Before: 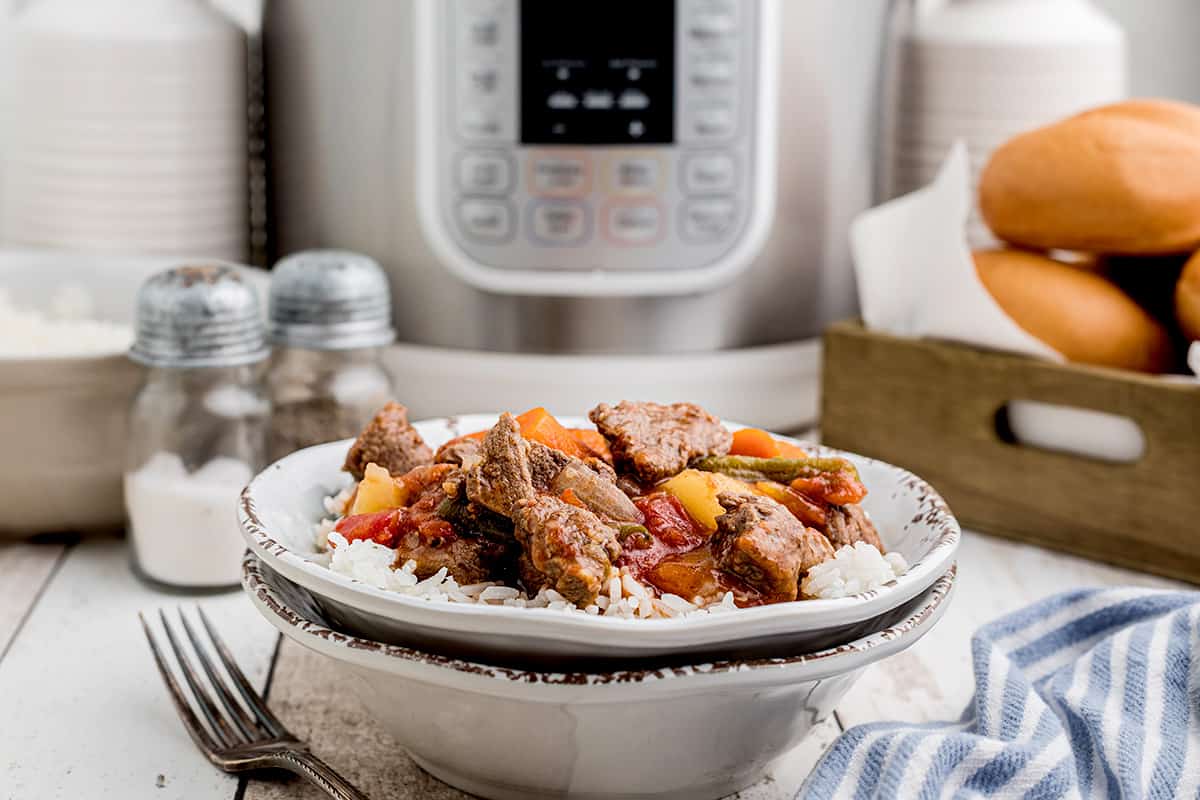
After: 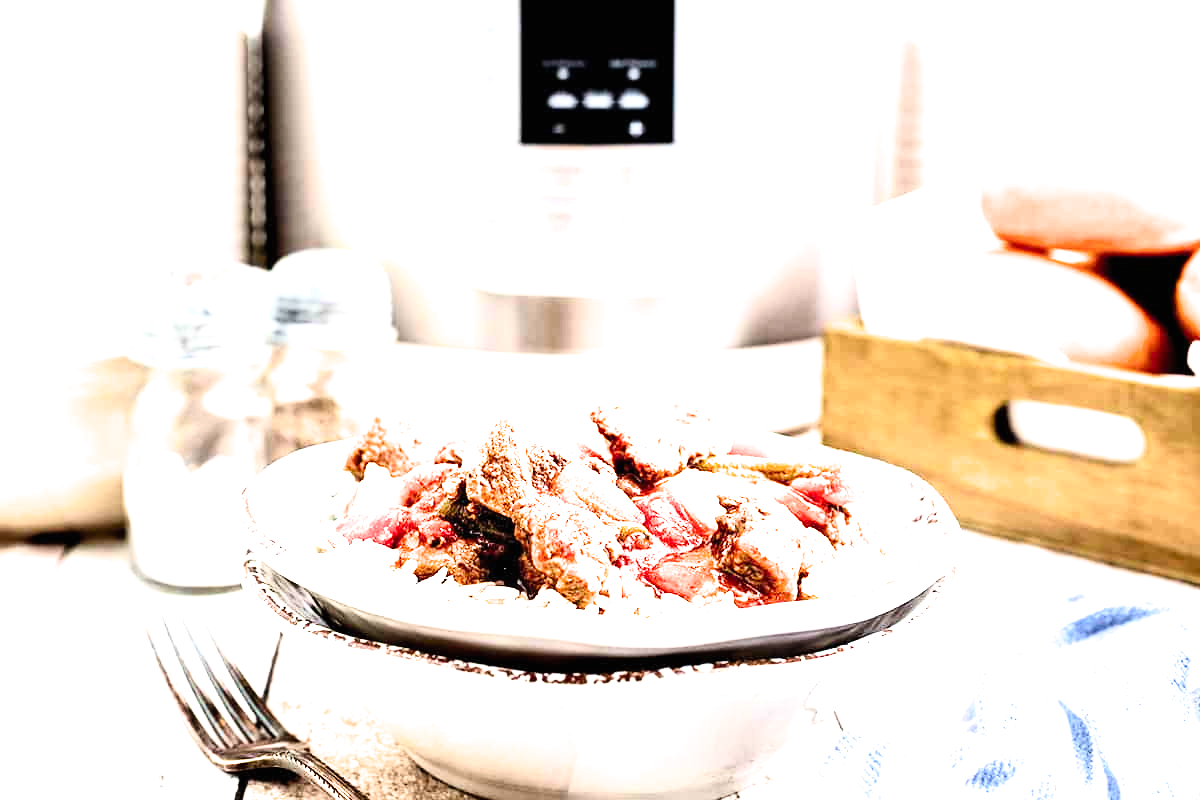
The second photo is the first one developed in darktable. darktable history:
filmic rgb: black relative exposure -7.98 EV, white relative exposure 2.33 EV, hardness 6.61
exposure: black level correction 0, exposure 1.998 EV, compensate highlight preservation false
contrast brightness saturation: contrast 0.197, brightness 0.16, saturation 0.228
